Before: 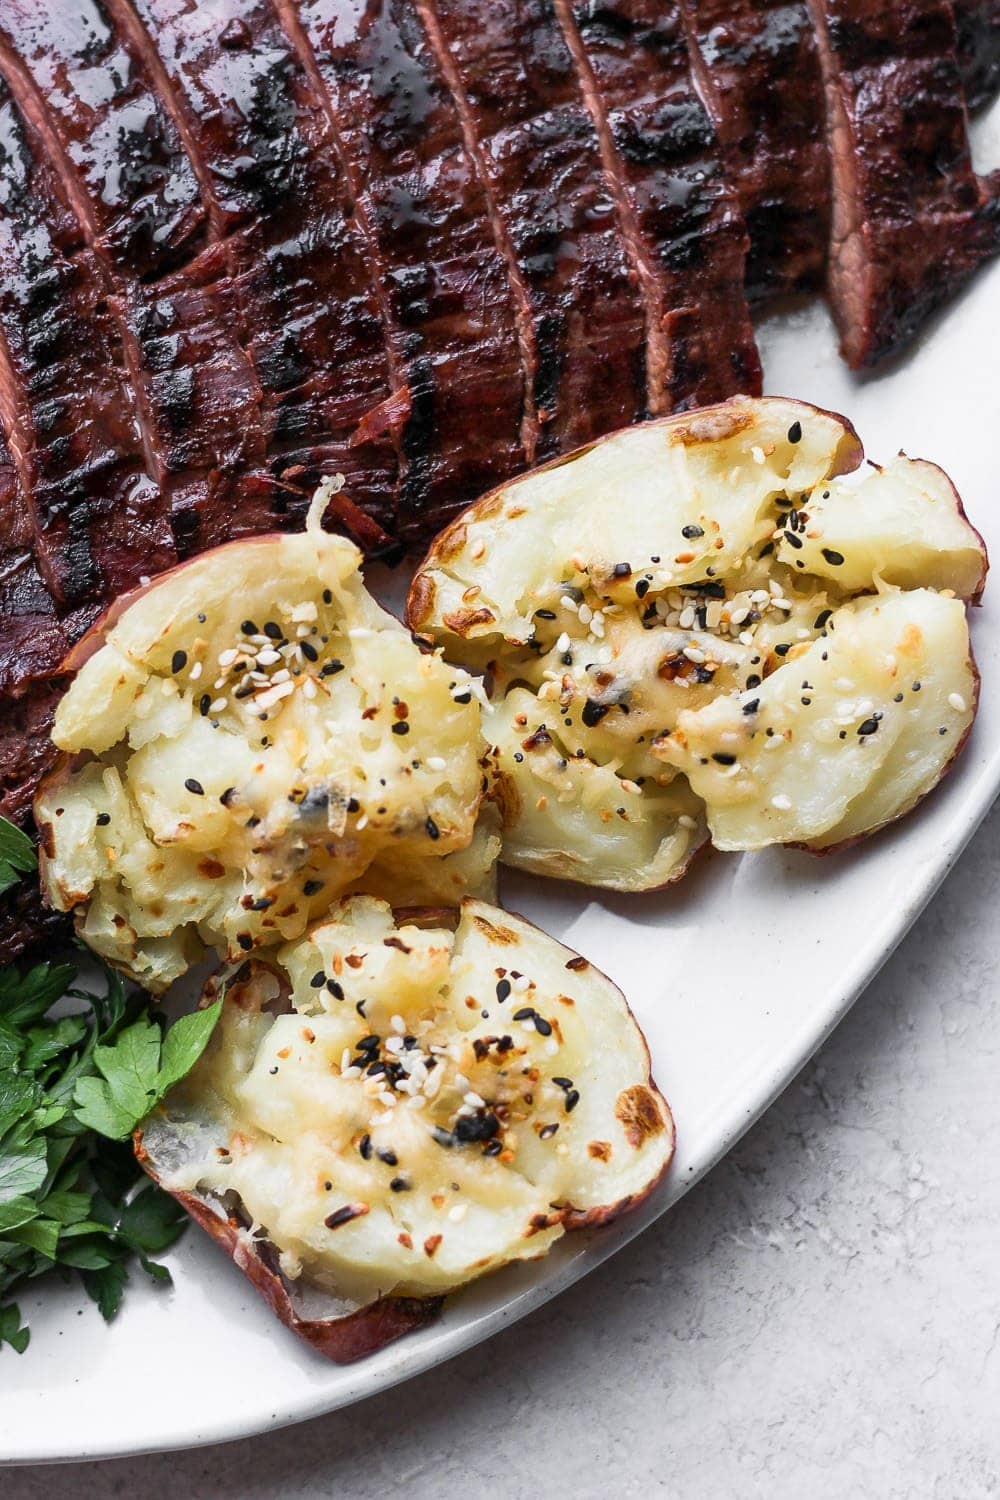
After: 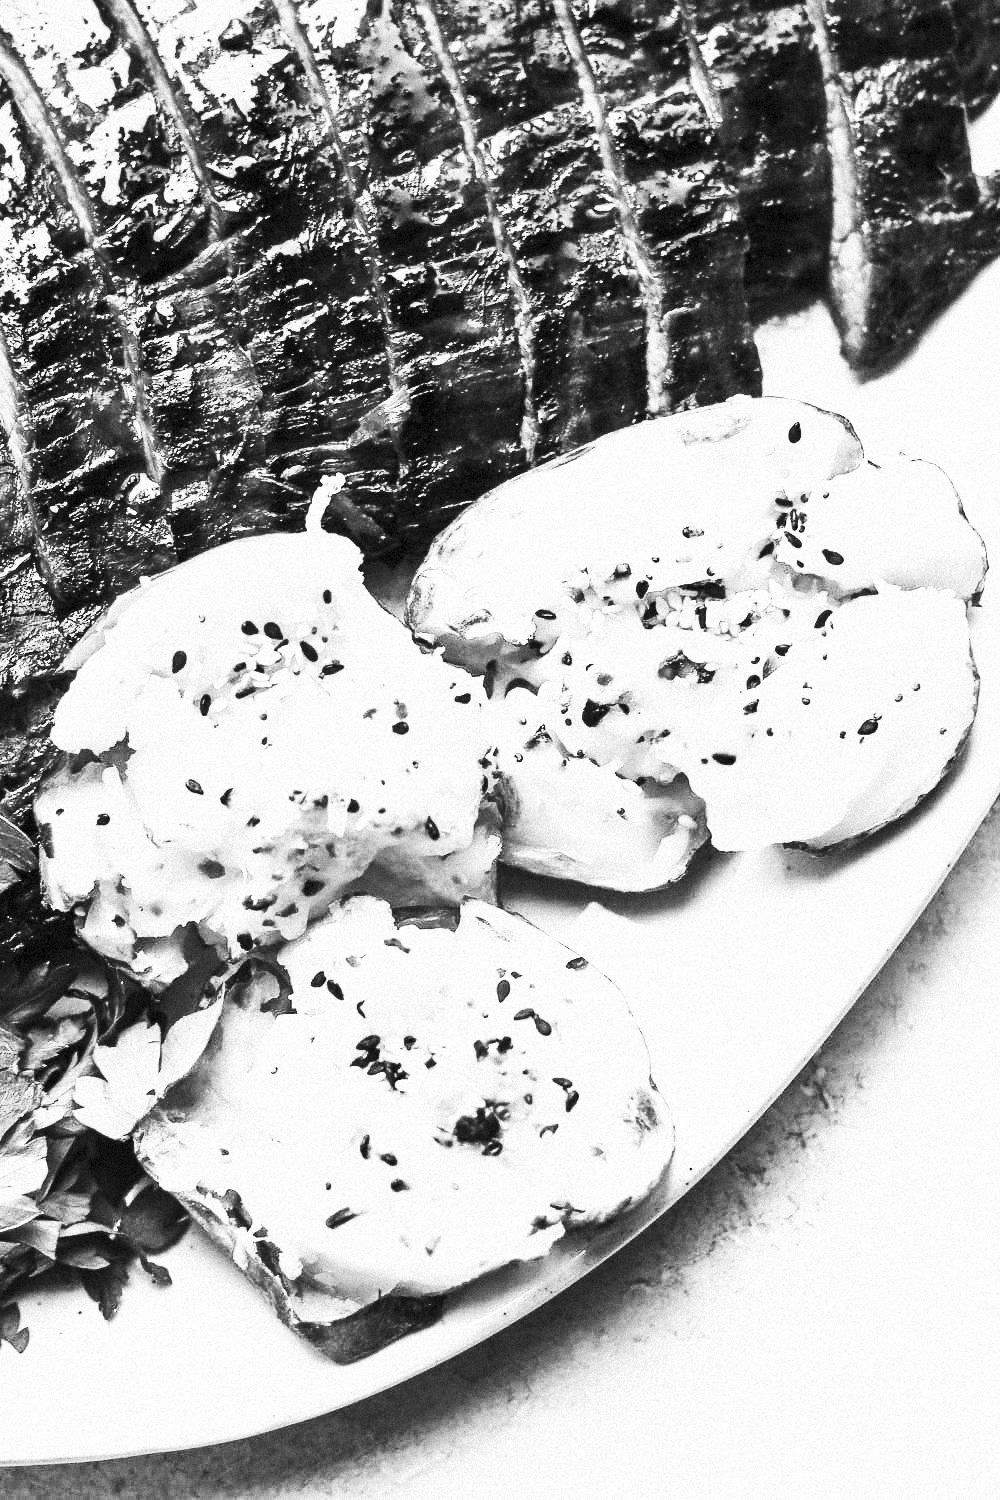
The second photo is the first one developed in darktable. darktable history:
grain: mid-tones bias 0%
base curve: curves: ch0 [(0, 0) (0.028, 0.03) (0.121, 0.232) (0.46, 0.748) (0.859, 0.968) (1, 1)], preserve colors none
contrast brightness saturation: contrast 0.53, brightness 0.47, saturation -1
